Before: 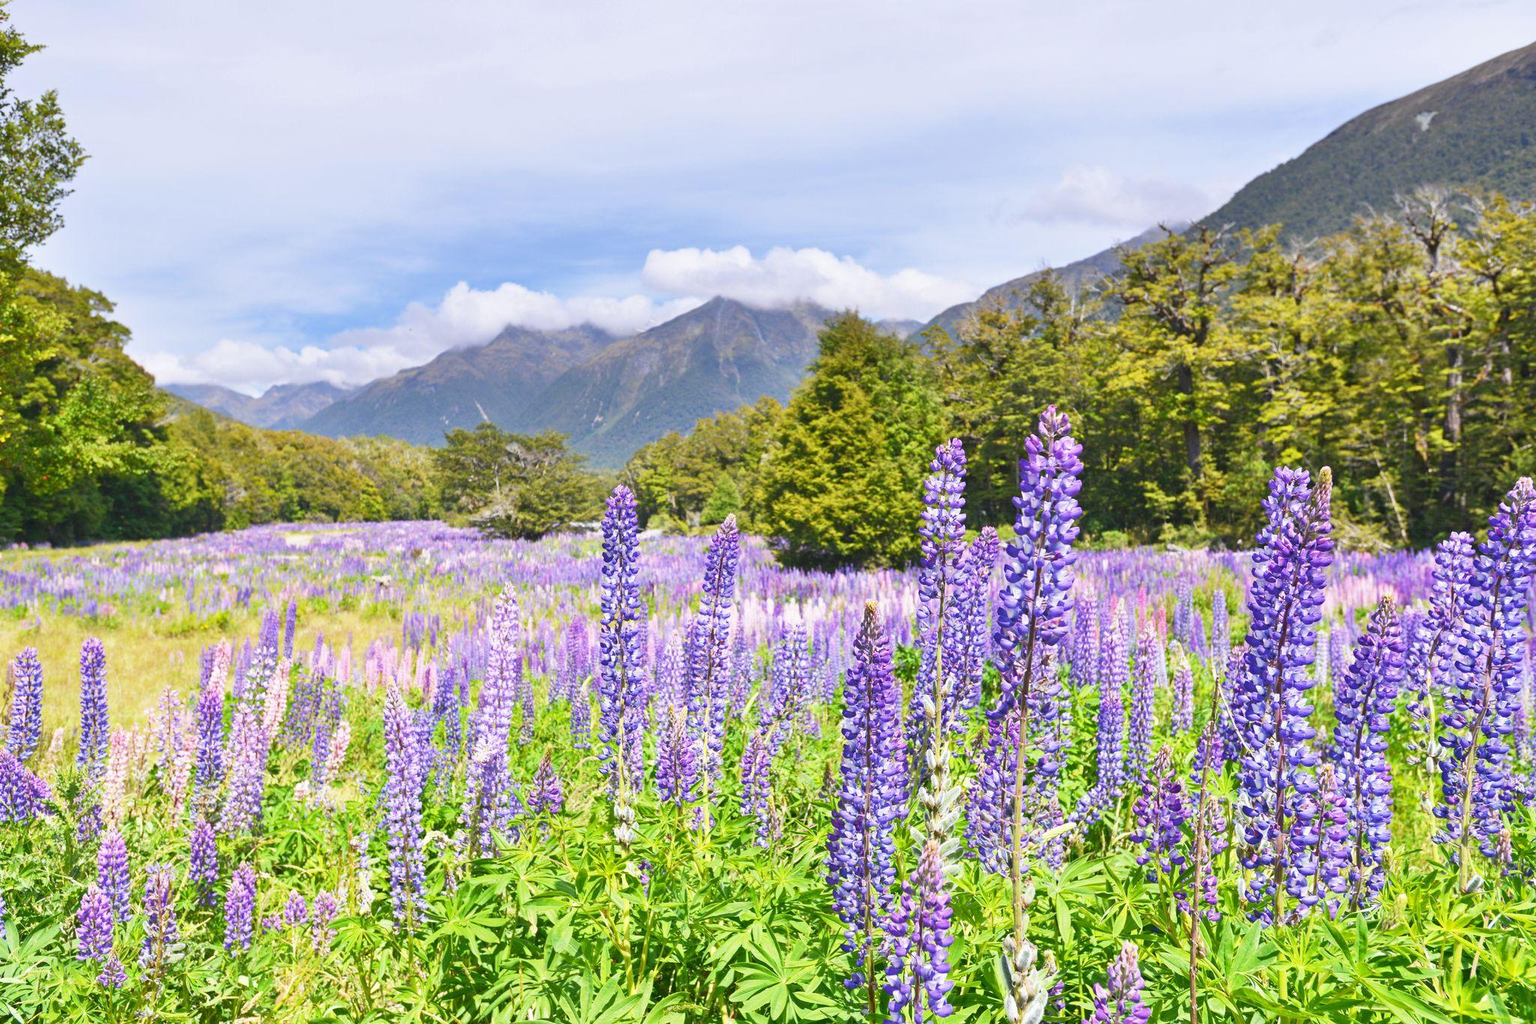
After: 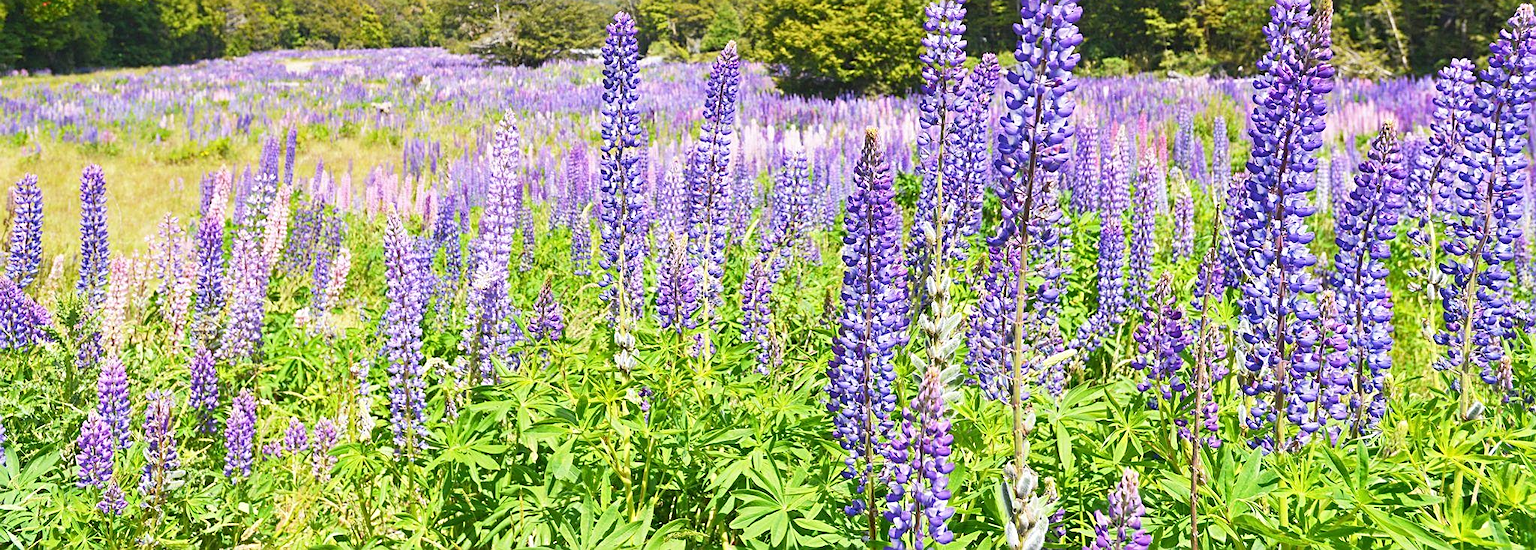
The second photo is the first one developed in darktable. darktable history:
tone equalizer: on, module defaults
crop and rotate: top 46.237%
sharpen: on, module defaults
